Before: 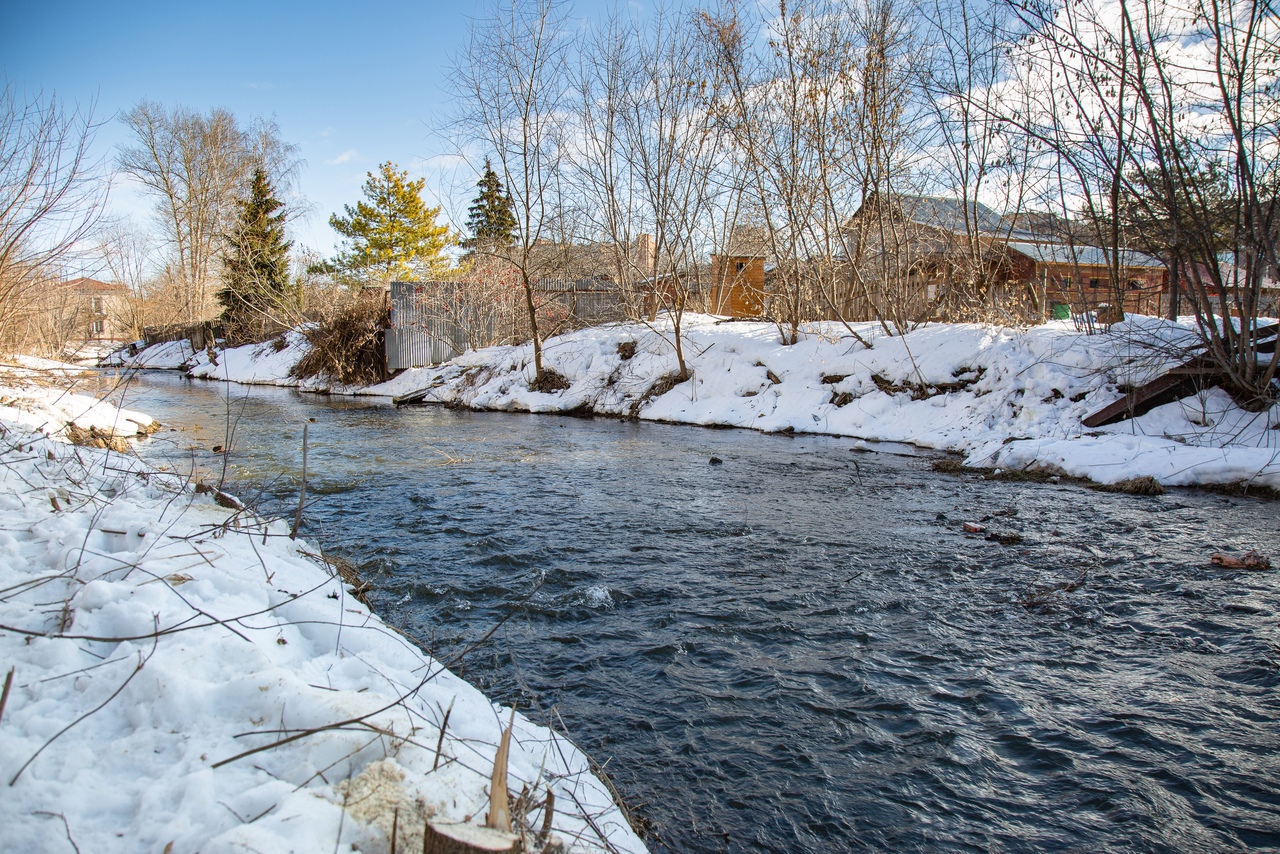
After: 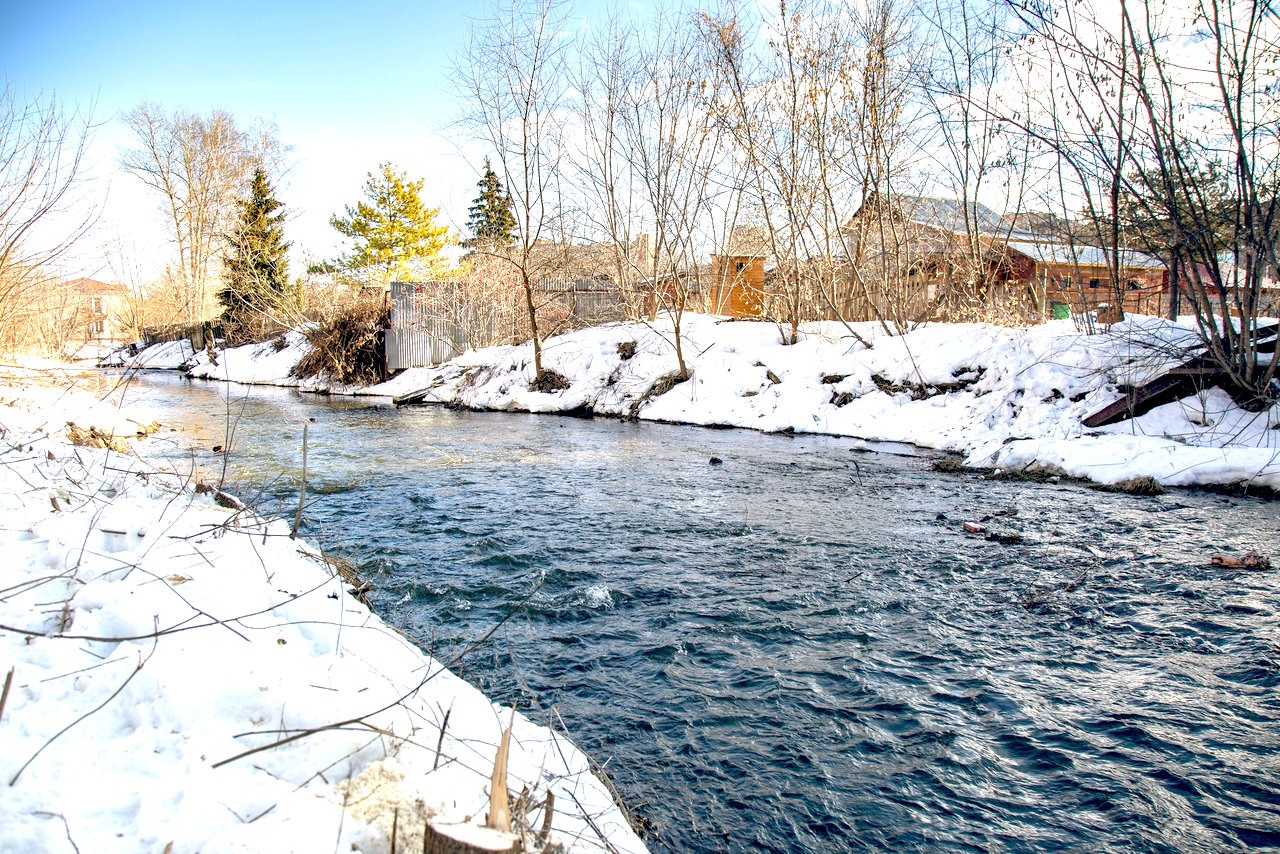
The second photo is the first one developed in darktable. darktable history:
exposure: exposure 1 EV, compensate highlight preservation false
color balance: lift [0.975, 0.993, 1, 1.015], gamma [1.1, 1, 1, 0.945], gain [1, 1.04, 1, 0.95]
